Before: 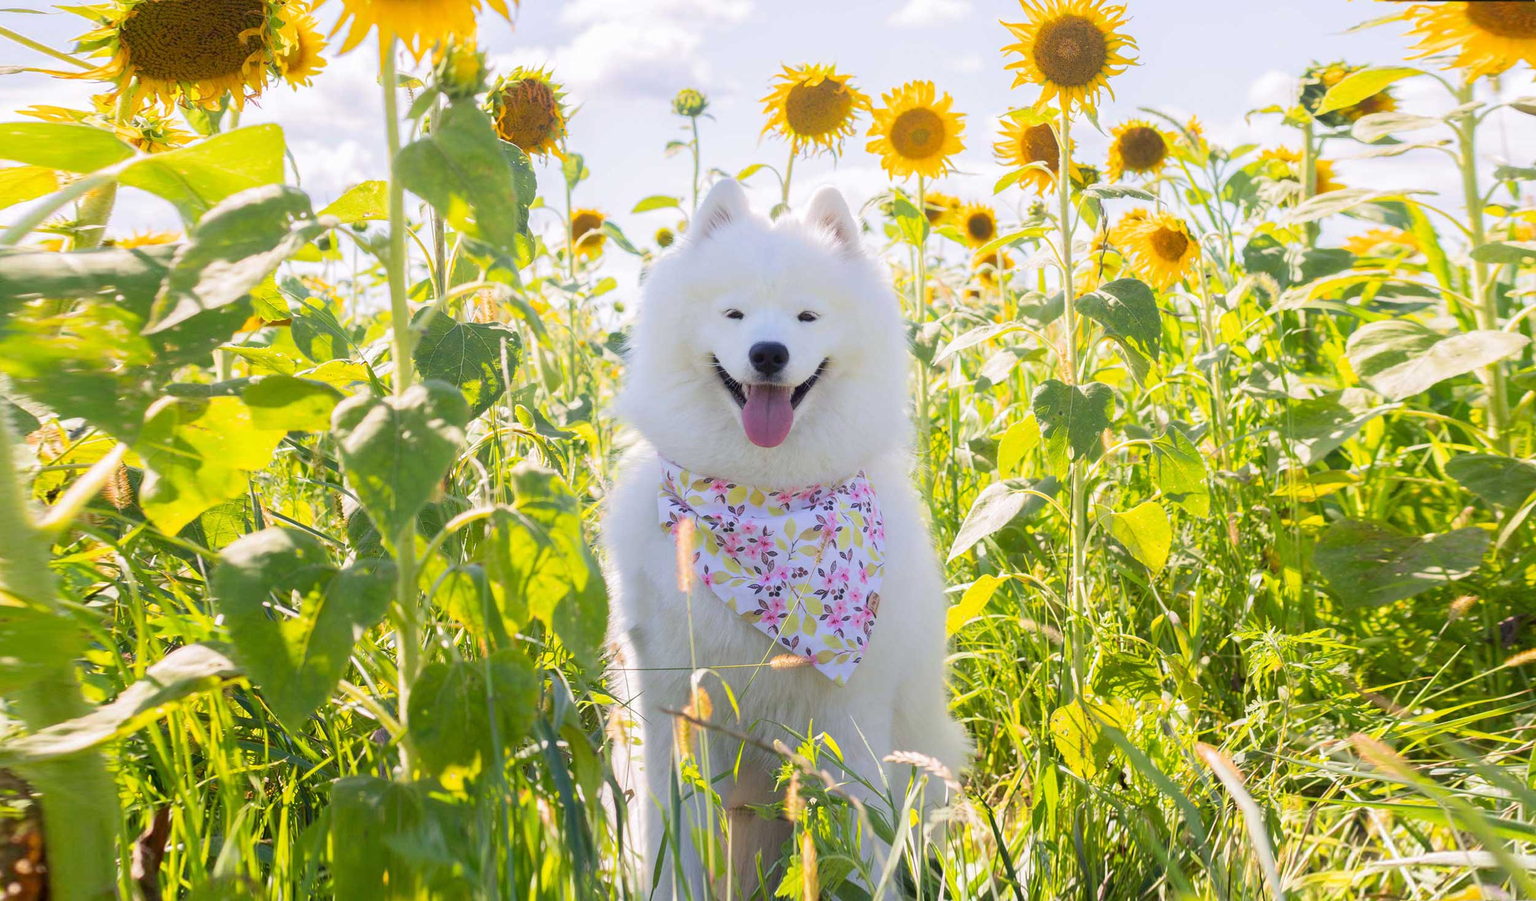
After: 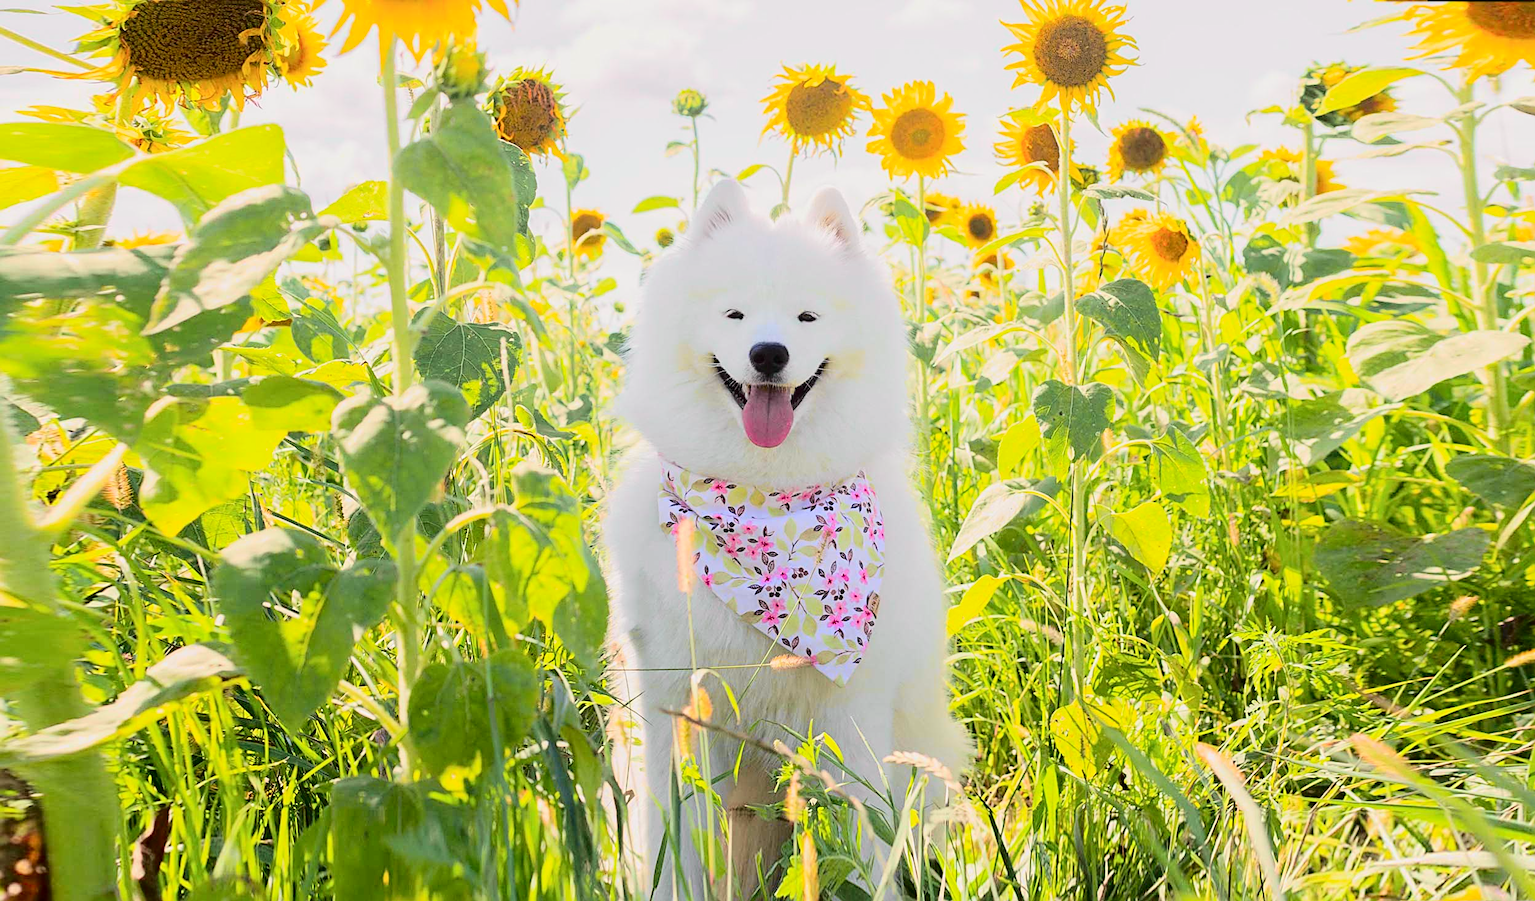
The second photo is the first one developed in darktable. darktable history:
sharpen: radius 2.531, amount 0.628
tone curve: curves: ch0 [(0, 0.006) (0.184, 0.117) (0.405, 0.46) (0.456, 0.528) (0.634, 0.728) (0.877, 0.89) (0.984, 0.935)]; ch1 [(0, 0) (0.443, 0.43) (0.492, 0.489) (0.566, 0.579) (0.595, 0.625) (0.608, 0.667) (0.65, 0.729) (1, 1)]; ch2 [(0, 0) (0.33, 0.301) (0.421, 0.443) (0.447, 0.489) (0.495, 0.505) (0.537, 0.583) (0.586, 0.591) (0.663, 0.686) (1, 1)], color space Lab, independent channels, preserve colors none
